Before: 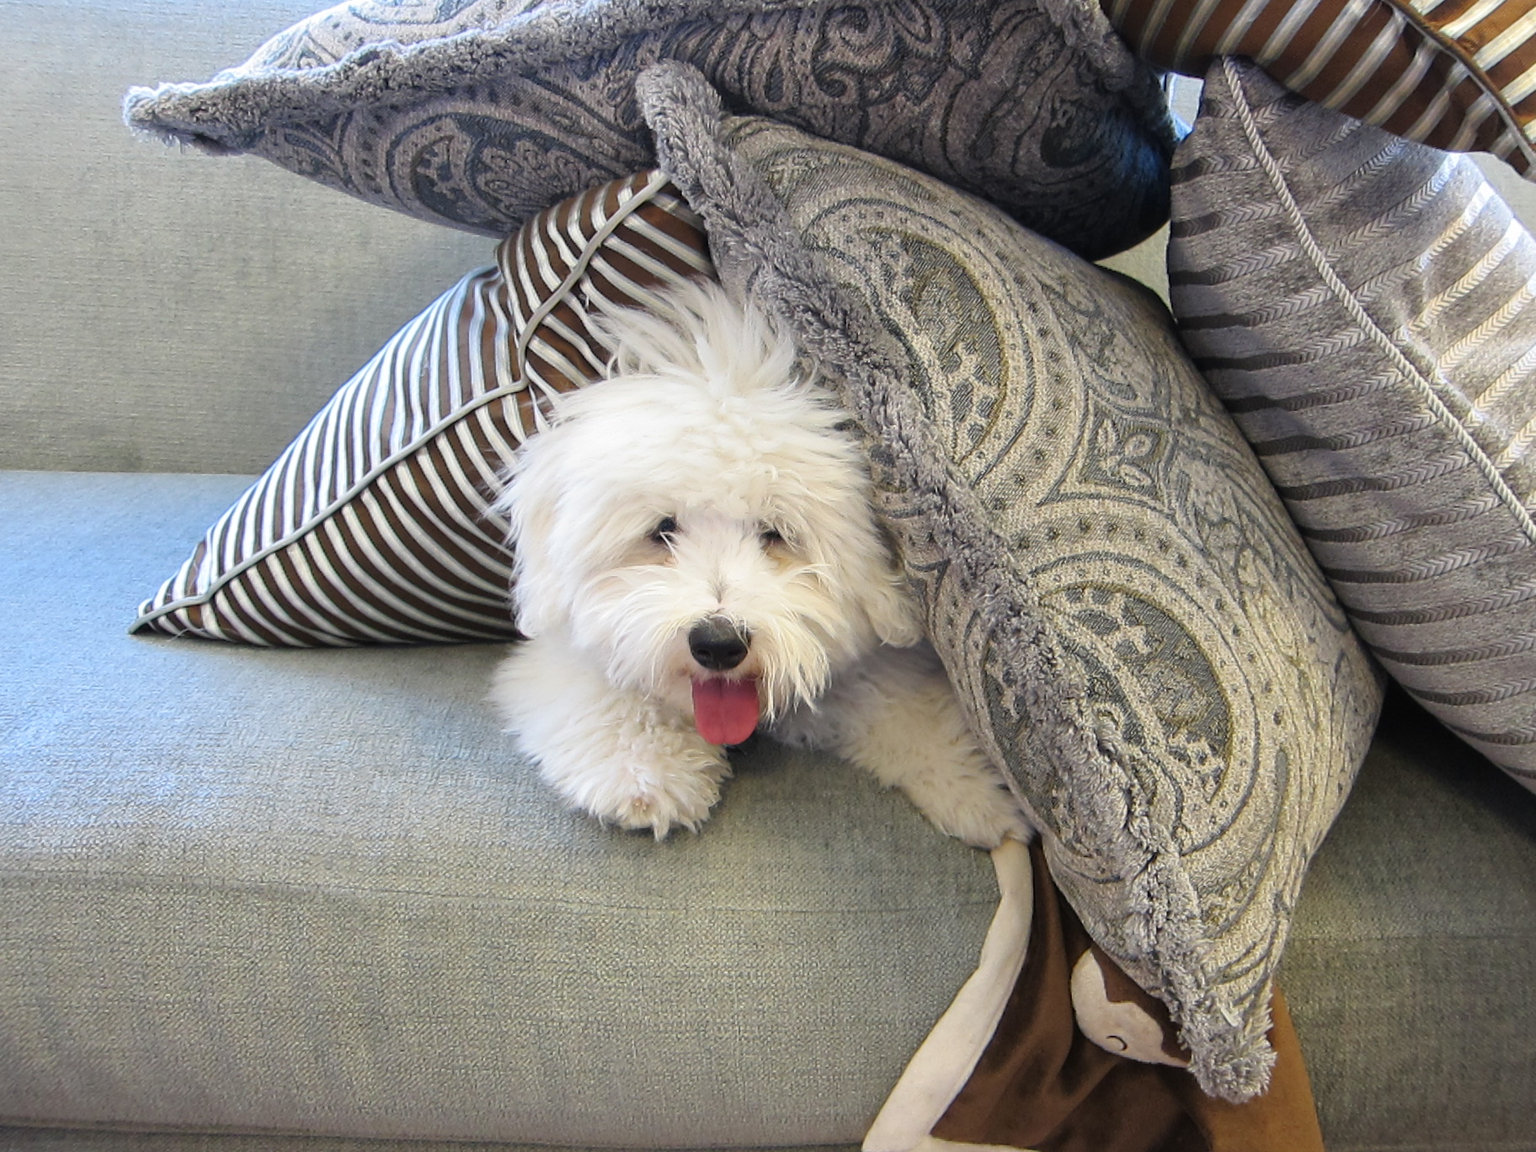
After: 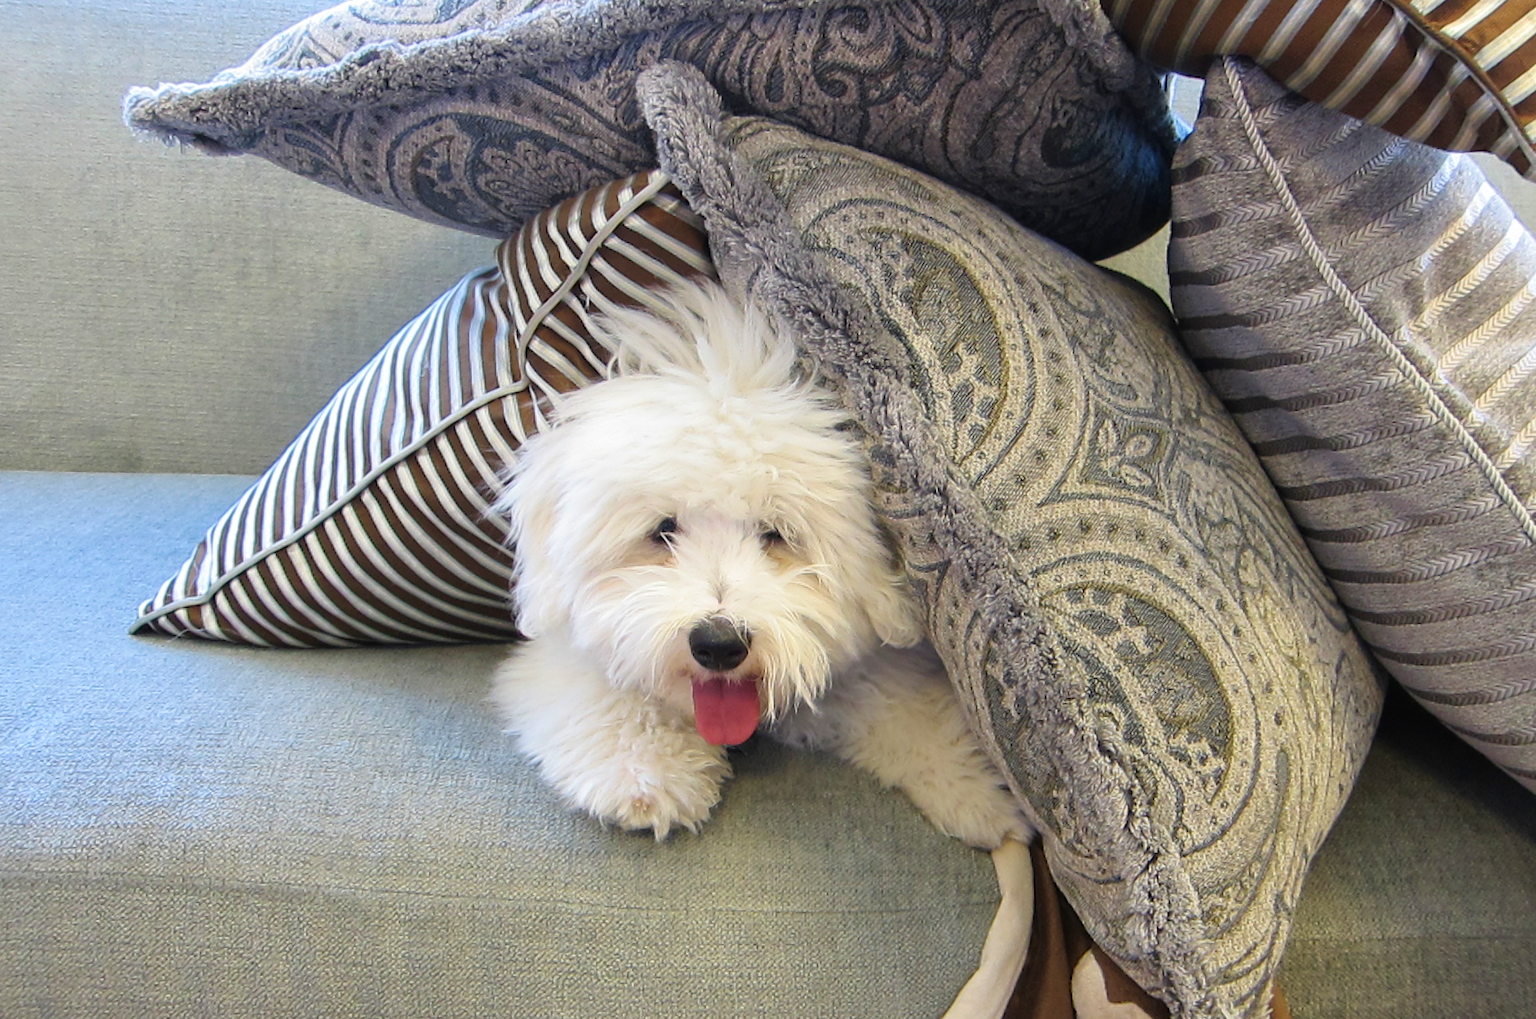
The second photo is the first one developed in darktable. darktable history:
crop and rotate: top 0%, bottom 11.49%
velvia: on, module defaults
